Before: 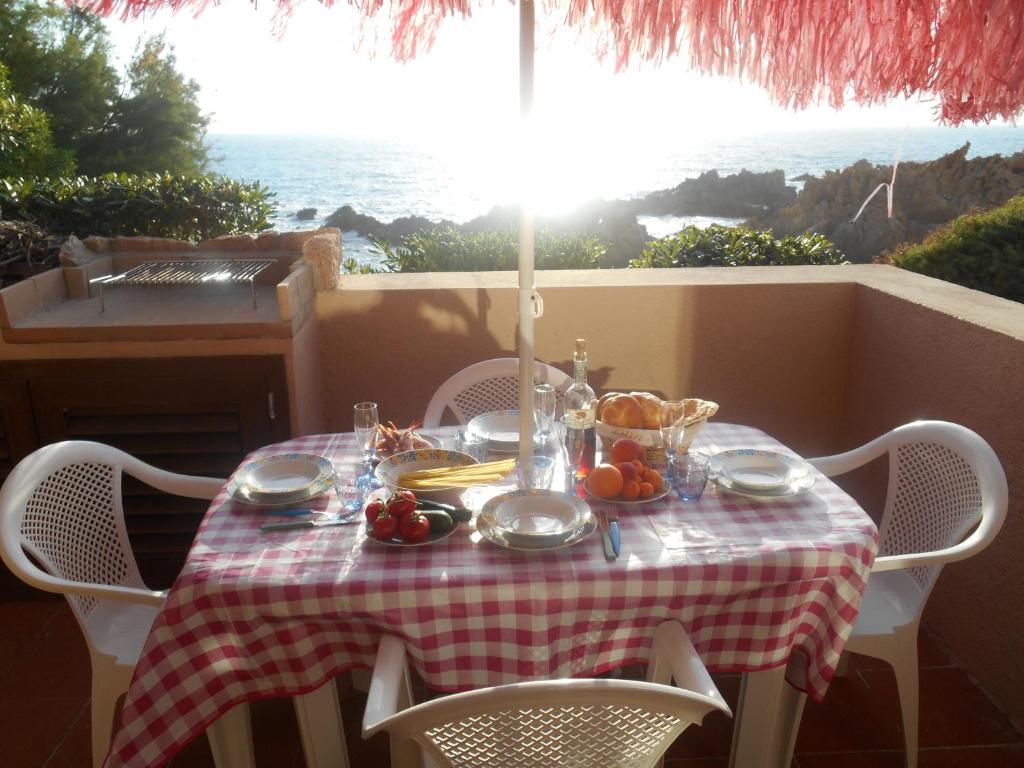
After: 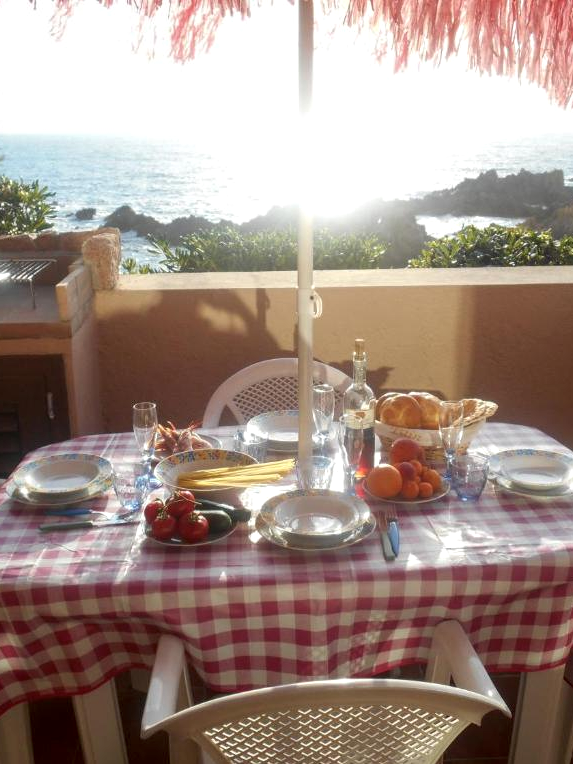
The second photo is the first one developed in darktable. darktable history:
crop: left 21.674%, right 22.086%
local contrast: on, module defaults
